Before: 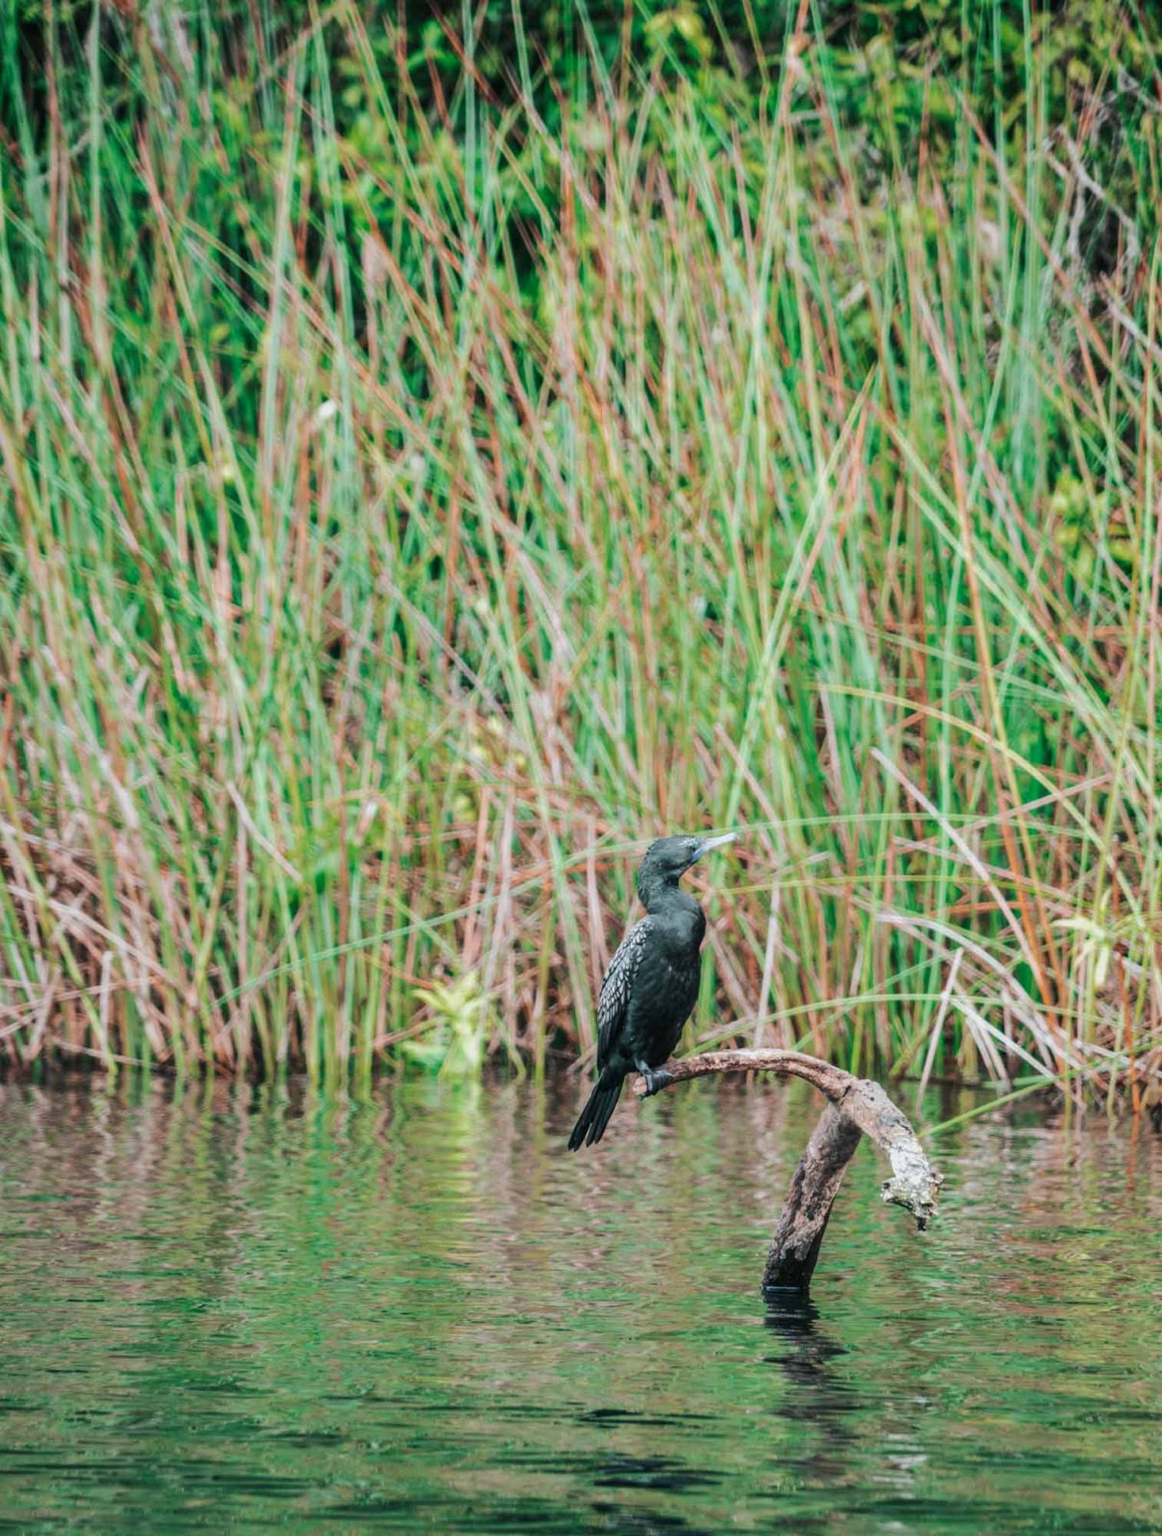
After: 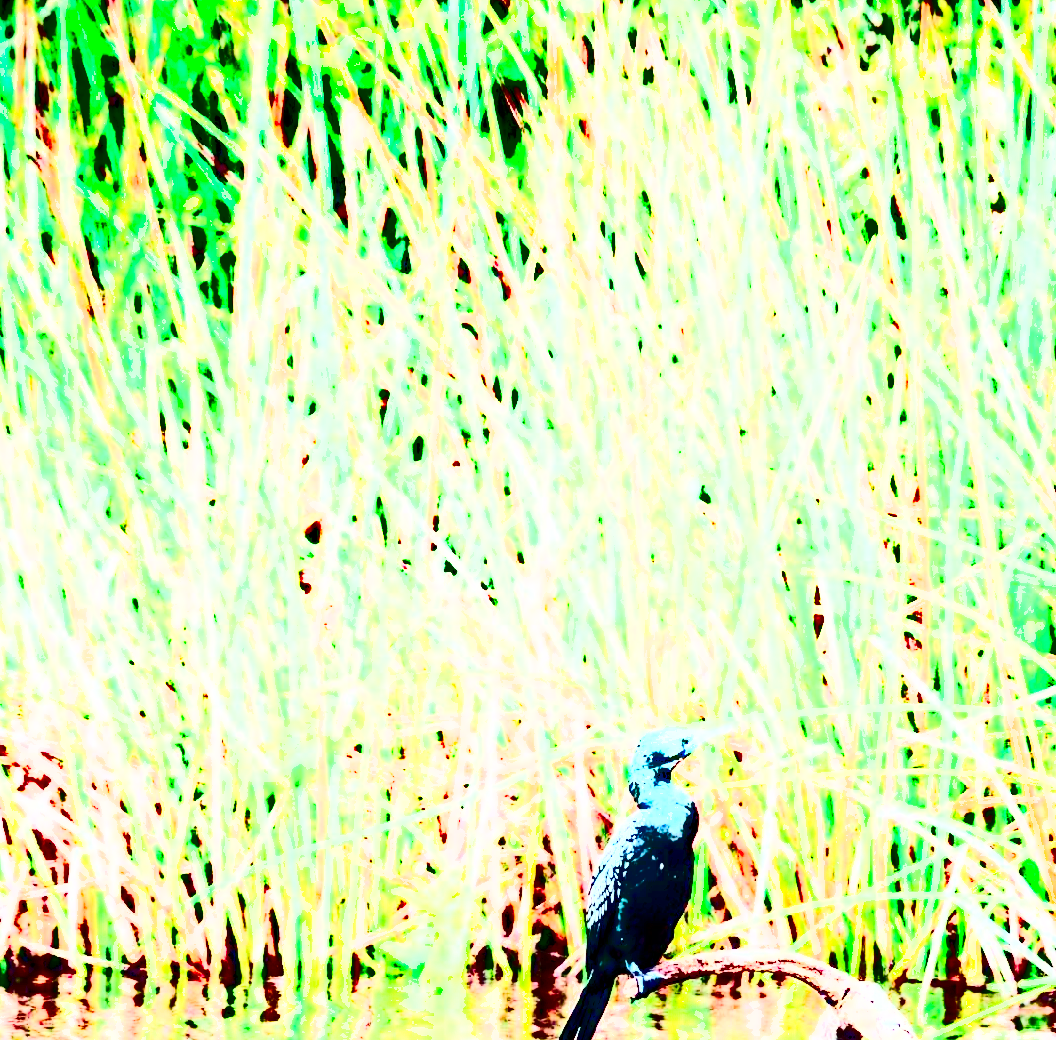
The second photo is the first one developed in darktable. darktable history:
tone equalizer: -8 EV -0.772 EV, -7 EV -0.722 EV, -6 EV -0.622 EV, -5 EV -0.364 EV, -3 EV 0.396 EV, -2 EV 0.6 EV, -1 EV 0.688 EV, +0 EV 0.759 EV
contrast brightness saturation: contrast 0.764, brightness -0.984, saturation 0.99
haze removal: compatibility mode true, adaptive false
color balance rgb: power › luminance -7.668%, power › chroma 1.339%, power › hue 330.49°, global offset › luminance -0.301%, global offset › hue 259.84°, linear chroma grading › global chroma 14.598%, perceptual saturation grading › global saturation 20%, perceptual saturation grading › highlights -25.863%, perceptual saturation grading › shadows 50.056%, global vibrance 20%
exposure: black level correction 0, exposure 1 EV, compensate exposure bias true, compensate highlight preservation false
crop: left 3.057%, top 8.981%, right 9.649%, bottom 25.973%
color correction: highlights b* -0.046, saturation 1.06
shadows and highlights: shadows -89.46, highlights 90.89, soften with gaussian
